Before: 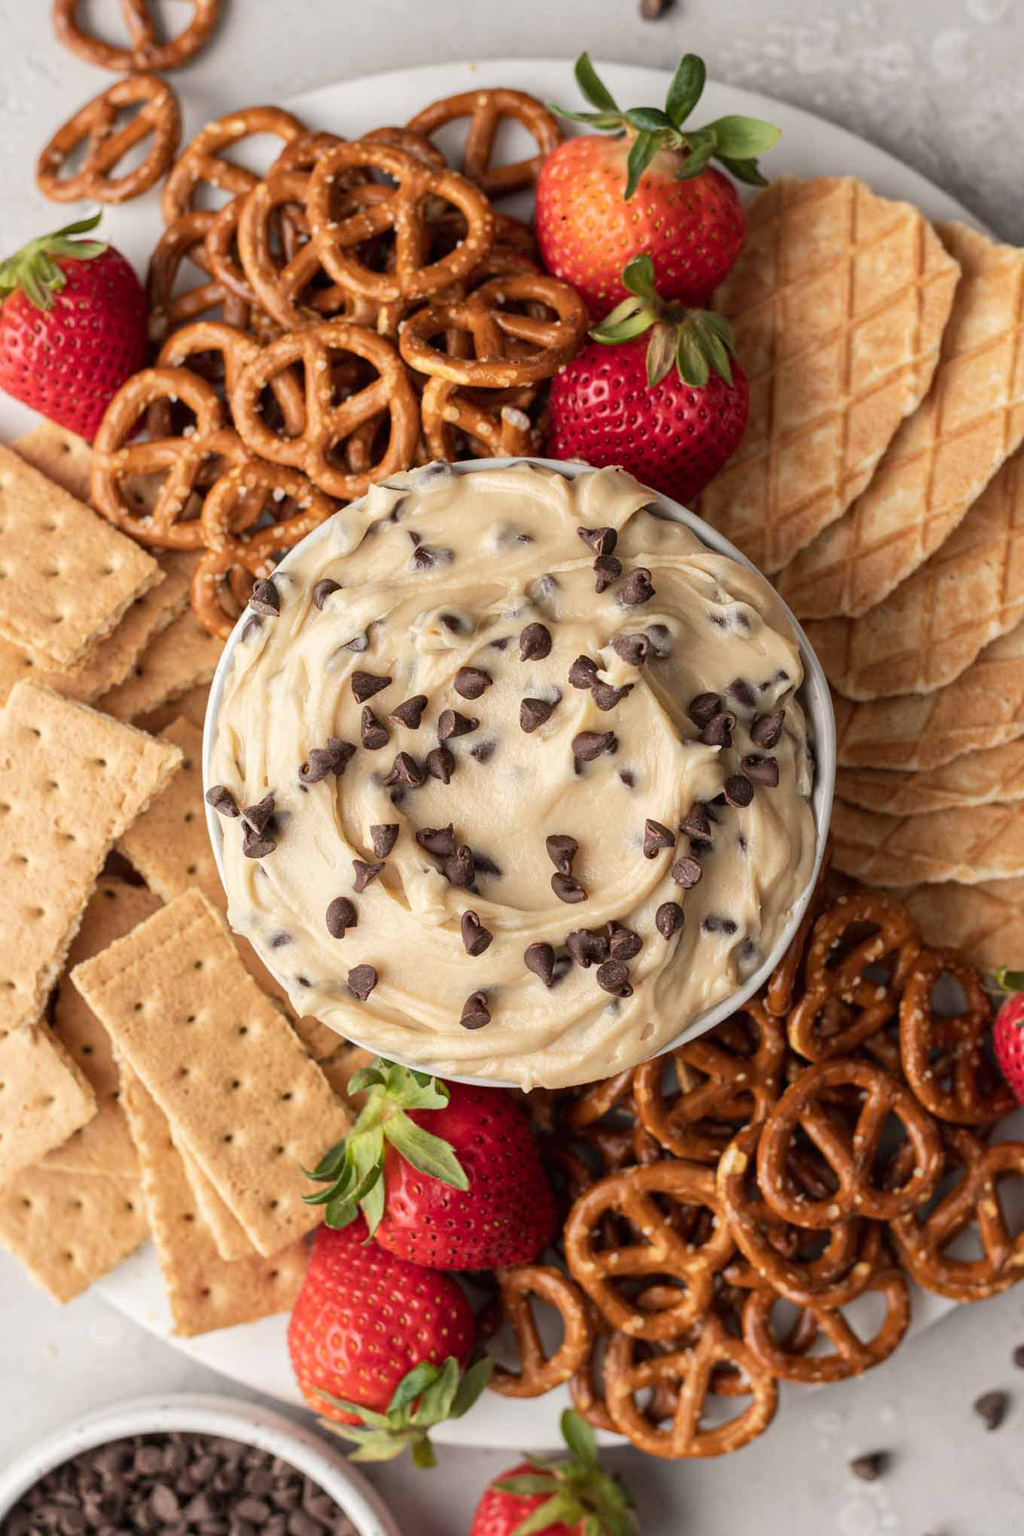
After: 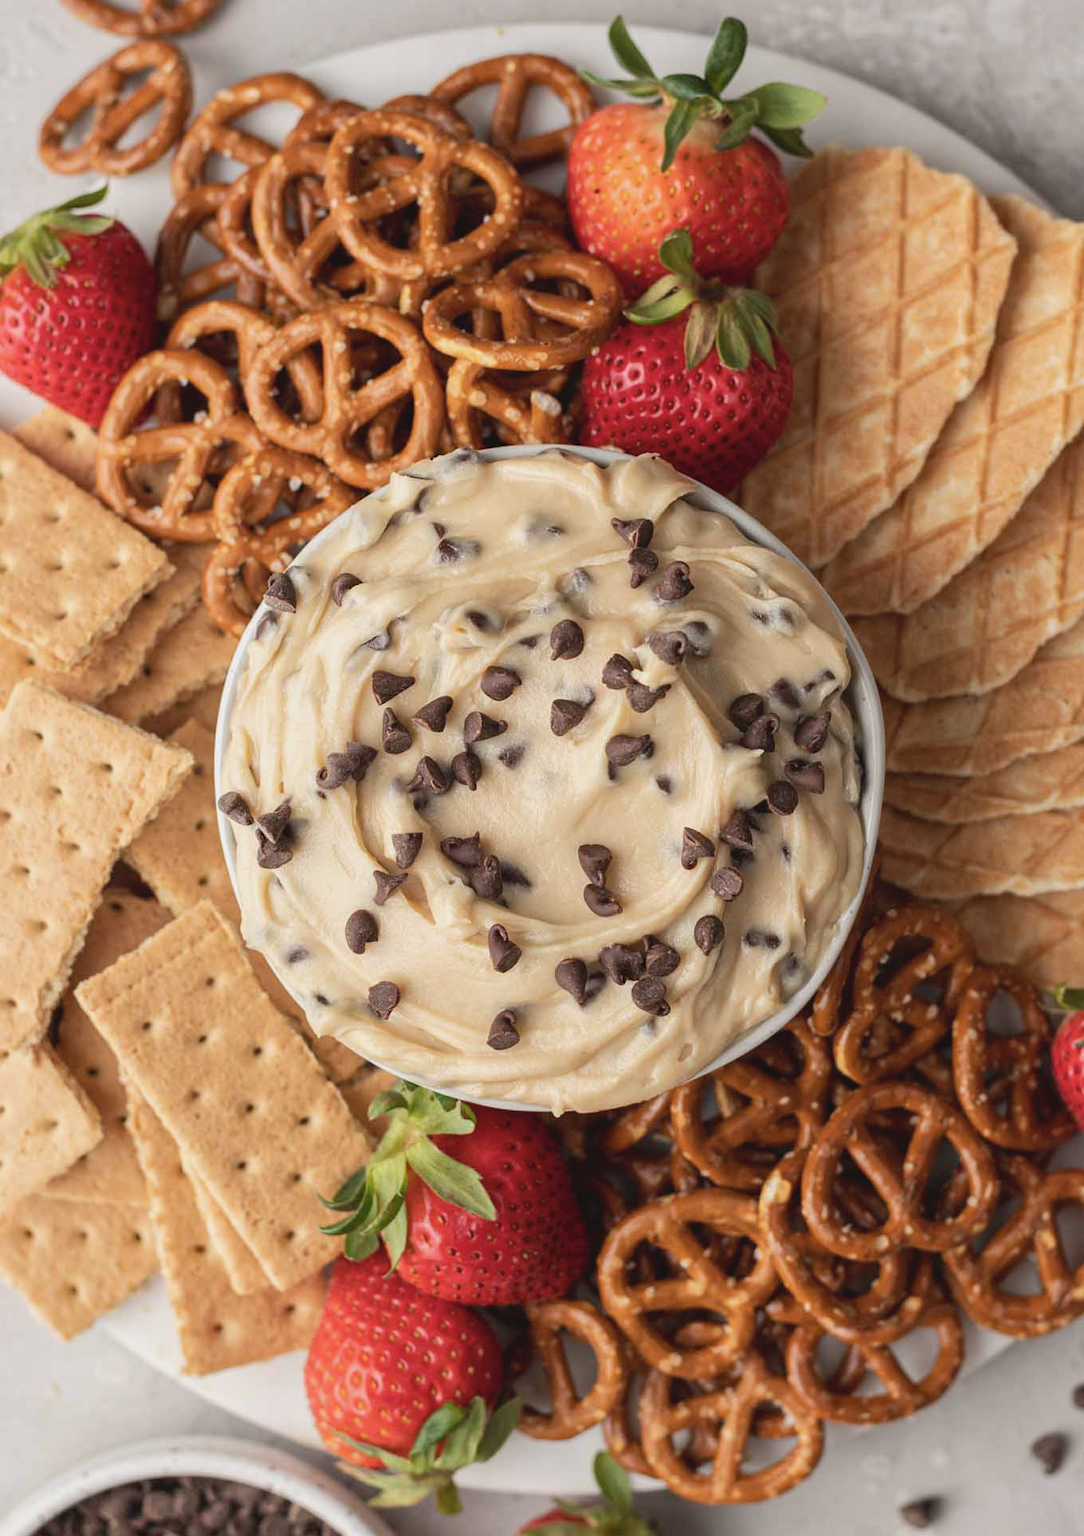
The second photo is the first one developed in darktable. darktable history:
crop and rotate: top 2.479%, bottom 3.018%
contrast brightness saturation: contrast -0.1, saturation -0.1
tone equalizer: on, module defaults
exposure: compensate highlight preservation false
